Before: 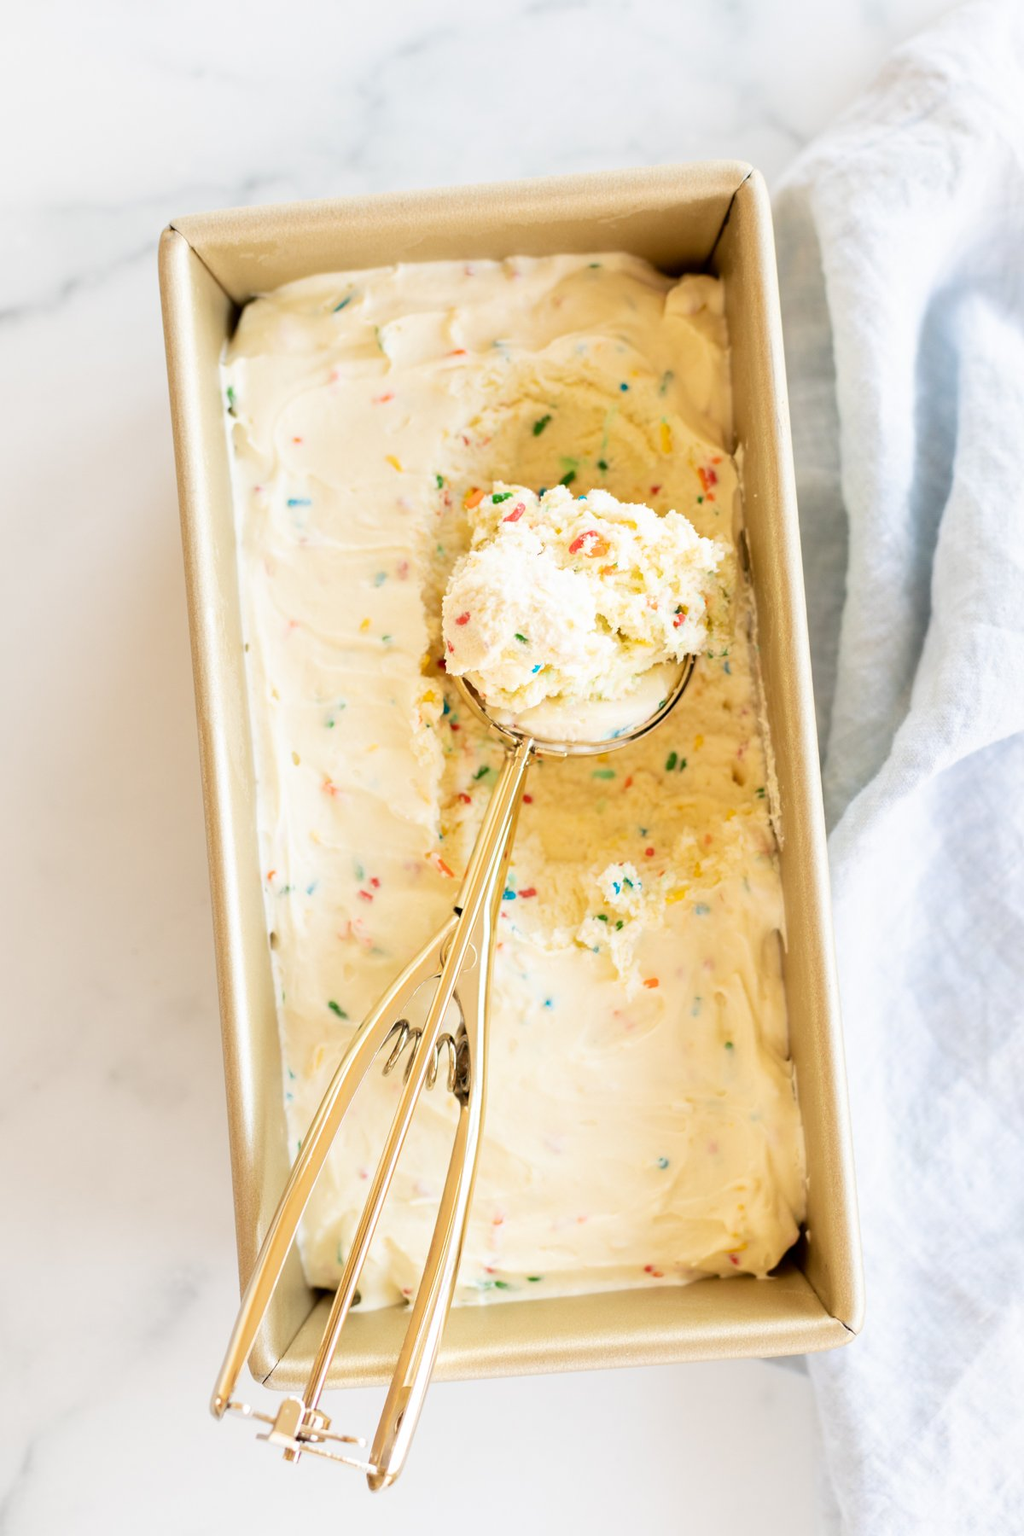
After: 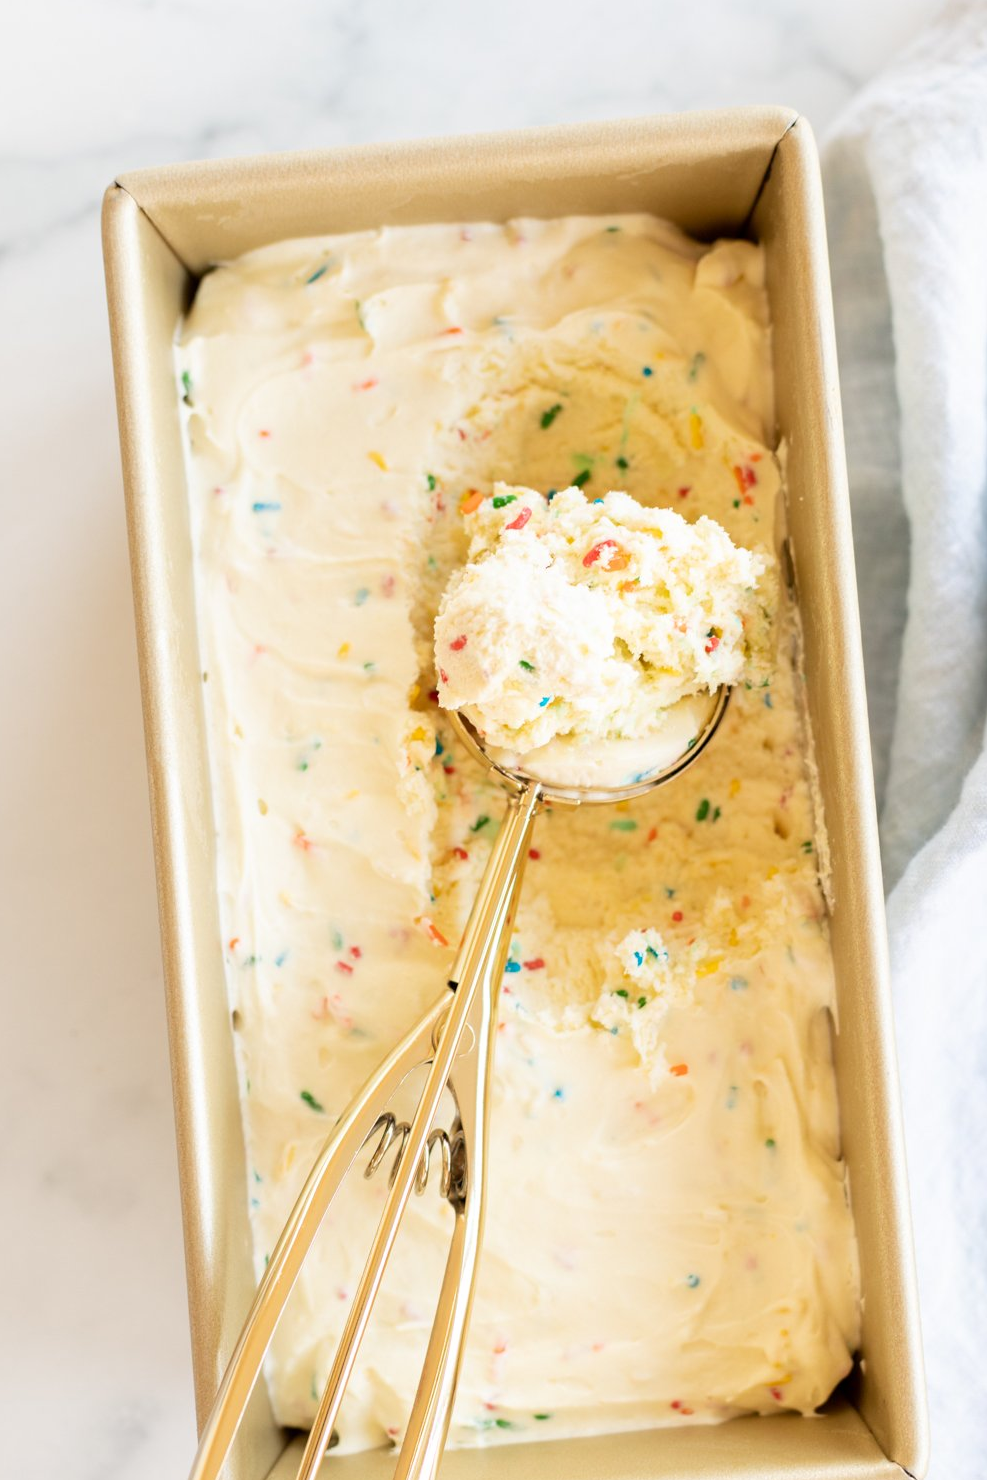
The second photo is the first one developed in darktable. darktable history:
base curve: curves: ch0 [(0, 0) (0.989, 0.992)], preserve colors none
crop and rotate: left 7.081%, top 4.574%, right 10.616%, bottom 13.182%
